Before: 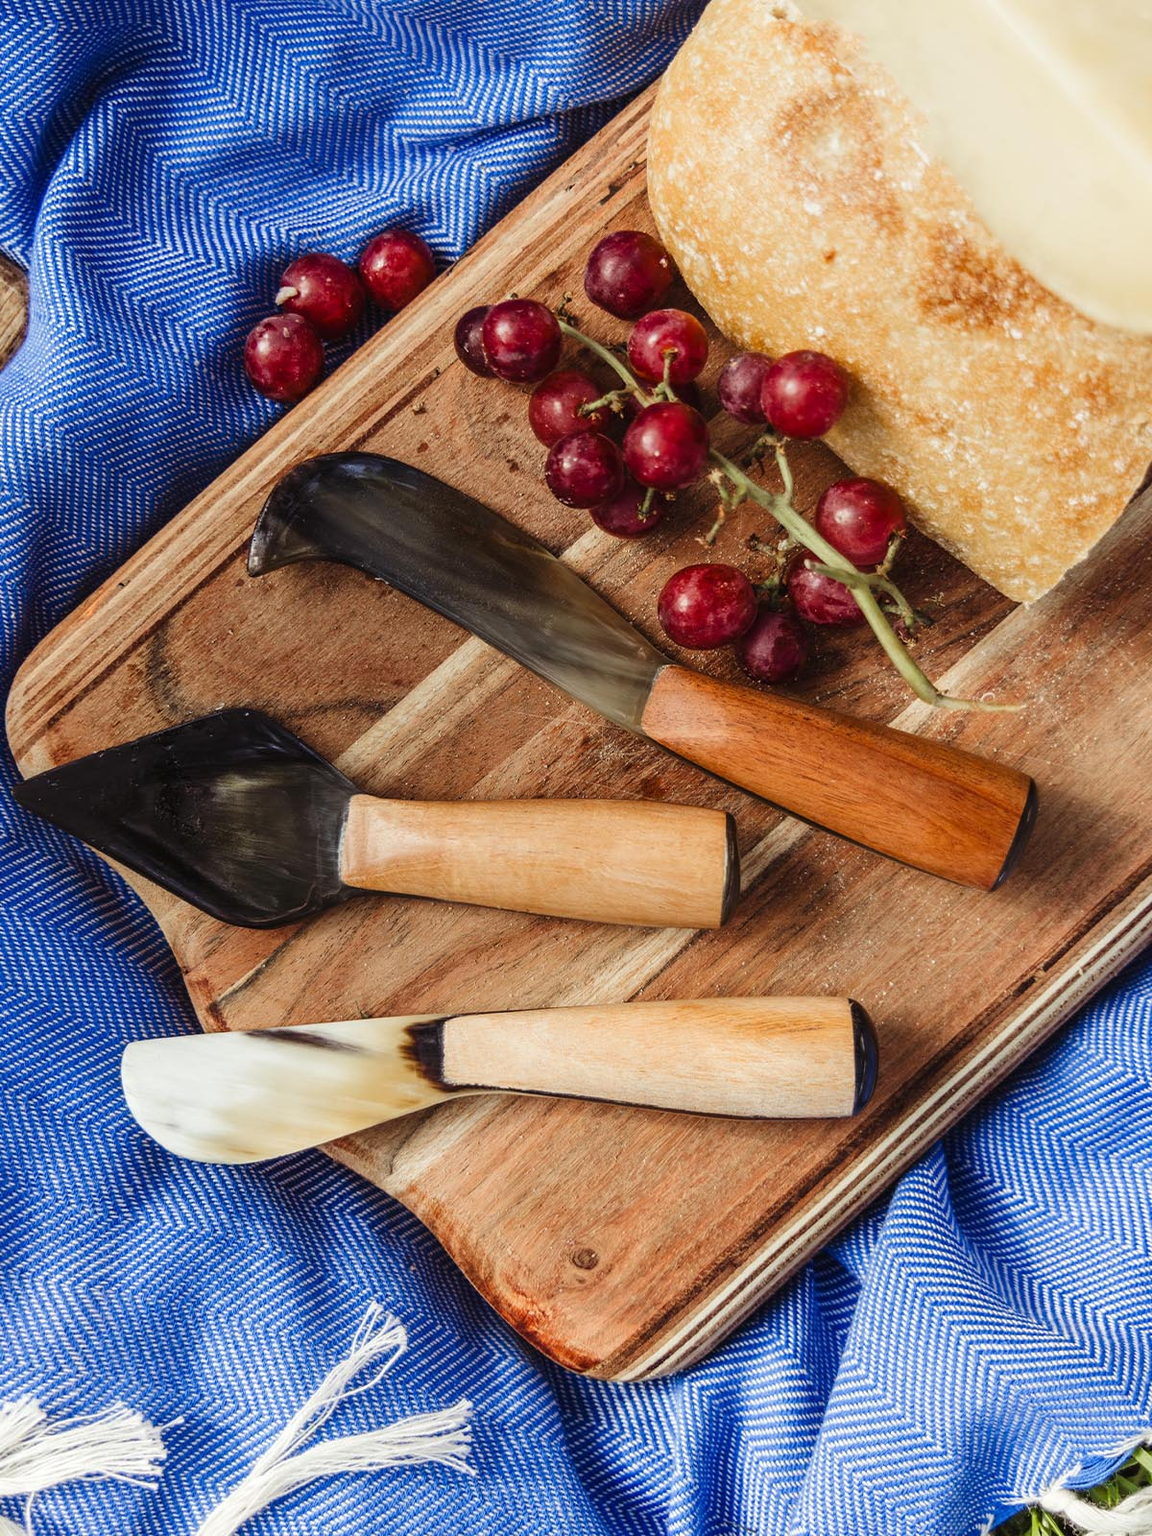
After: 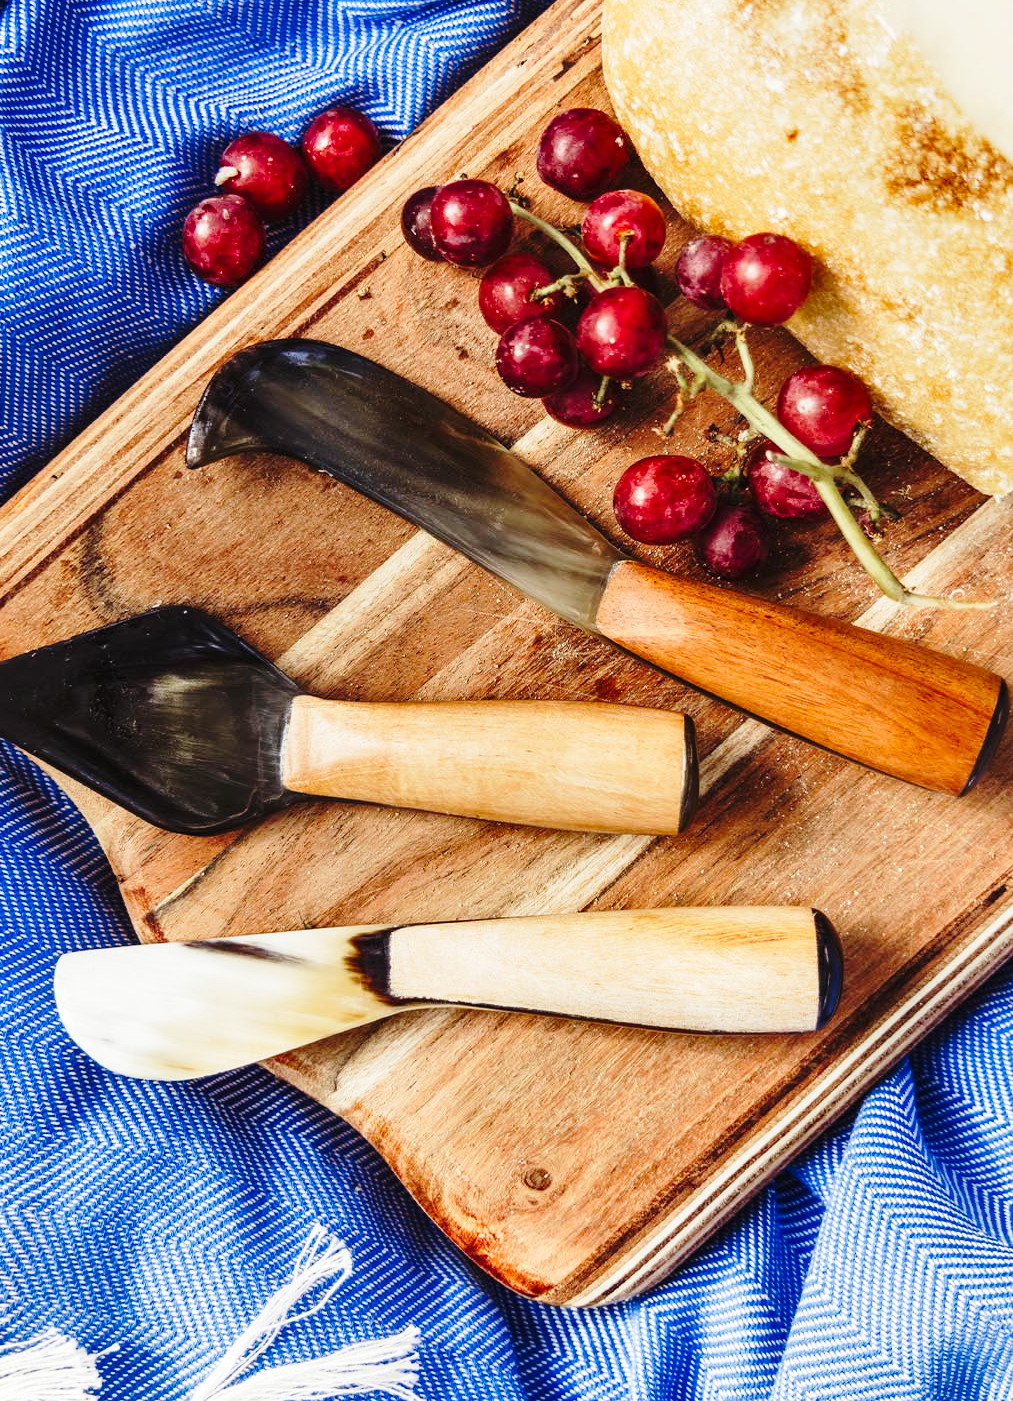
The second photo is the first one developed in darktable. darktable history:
crop: left 6.046%, top 8.295%, right 9.532%, bottom 4.106%
base curve: curves: ch0 [(0, 0) (0.028, 0.03) (0.121, 0.232) (0.46, 0.748) (0.859, 0.968) (1, 1)], preserve colors none
shadows and highlights: soften with gaussian
